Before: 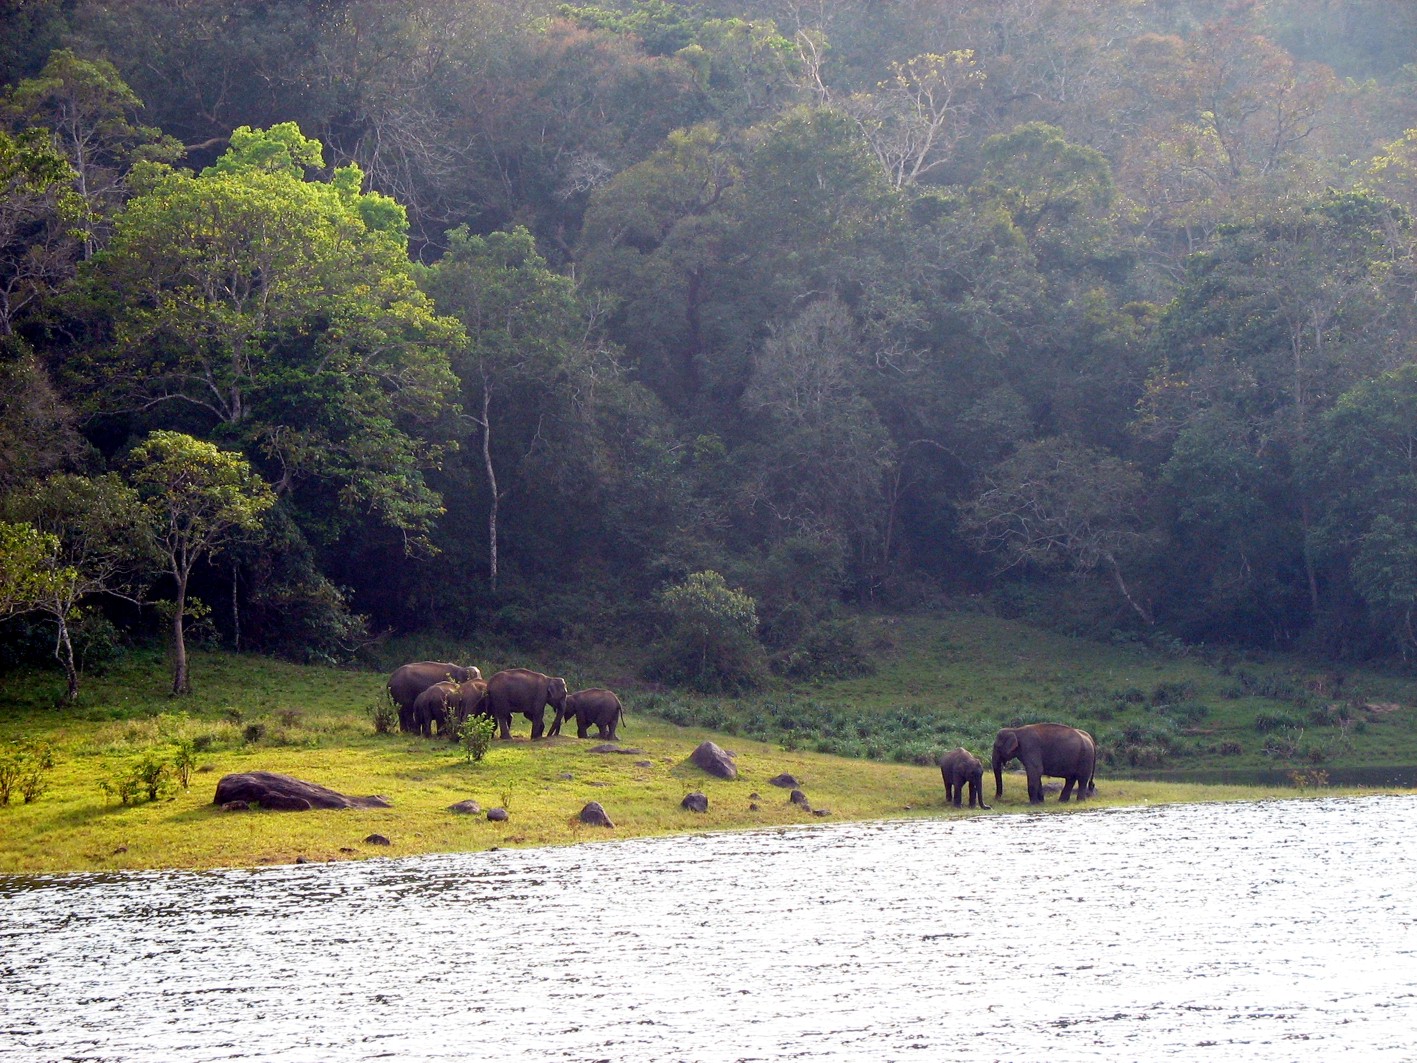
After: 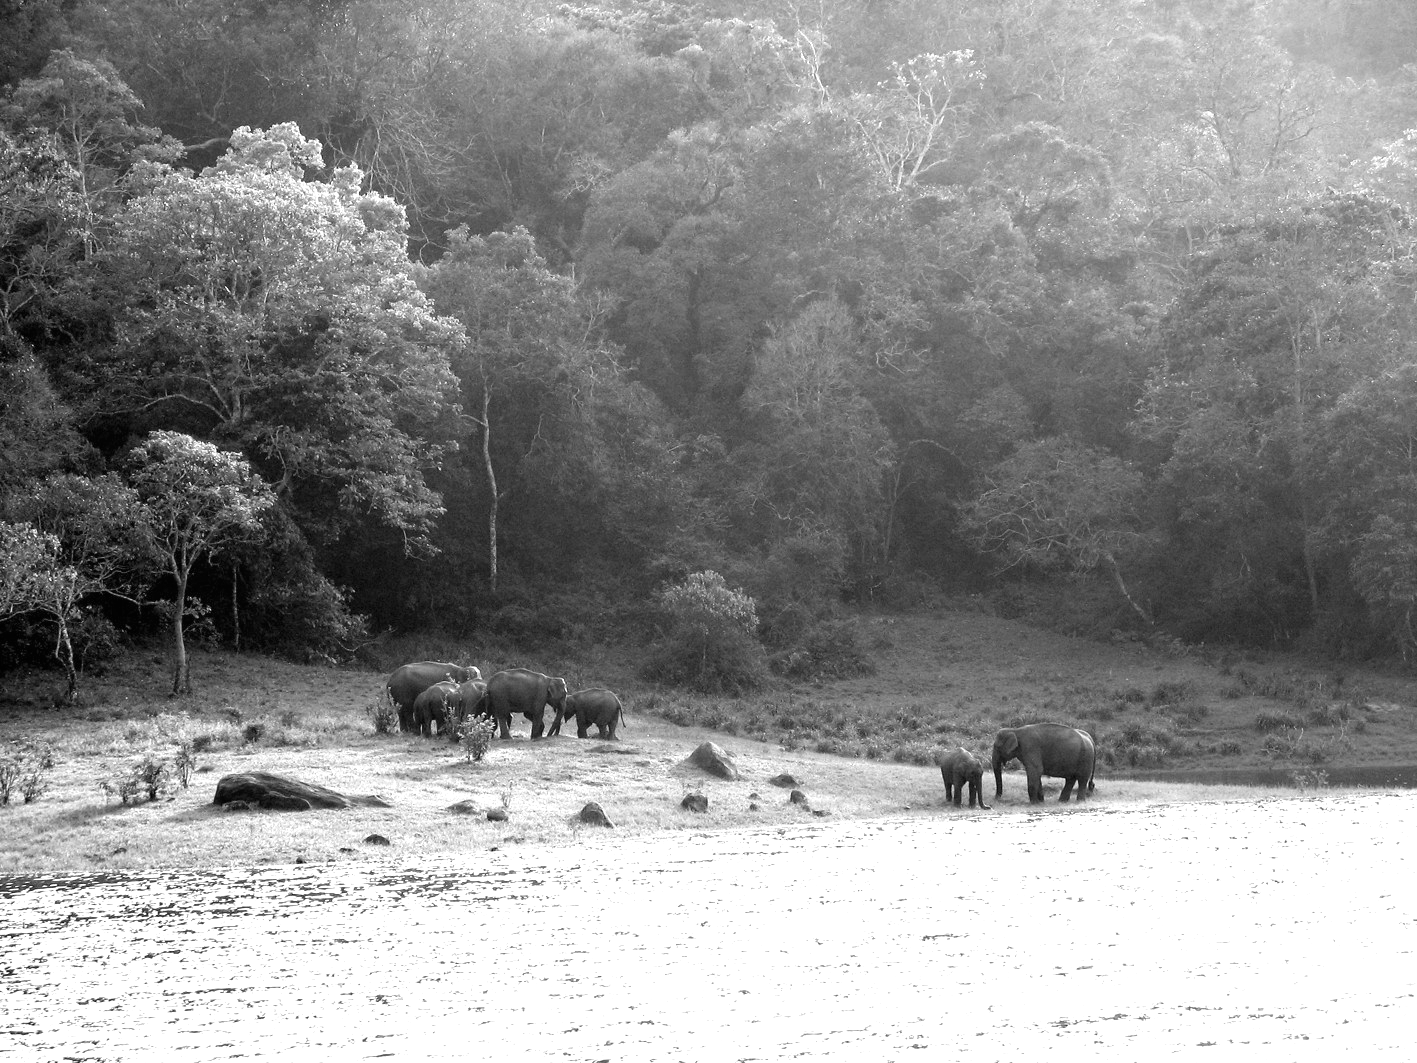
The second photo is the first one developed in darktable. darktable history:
white balance: red 1.127, blue 0.943
monochrome: a 26.22, b 42.67, size 0.8
exposure: black level correction 0, exposure 0.877 EV, compensate exposure bias true, compensate highlight preservation false
